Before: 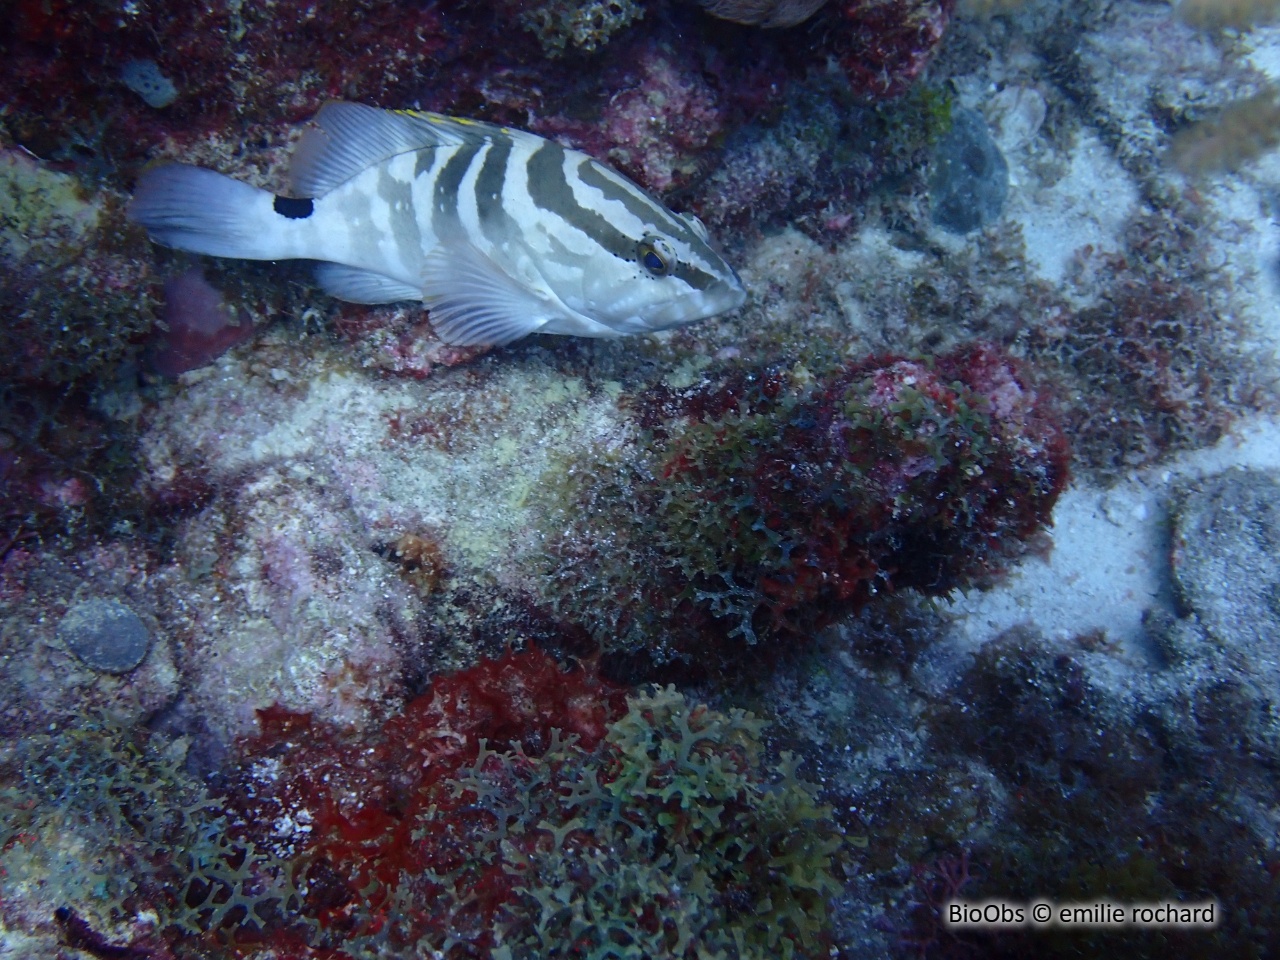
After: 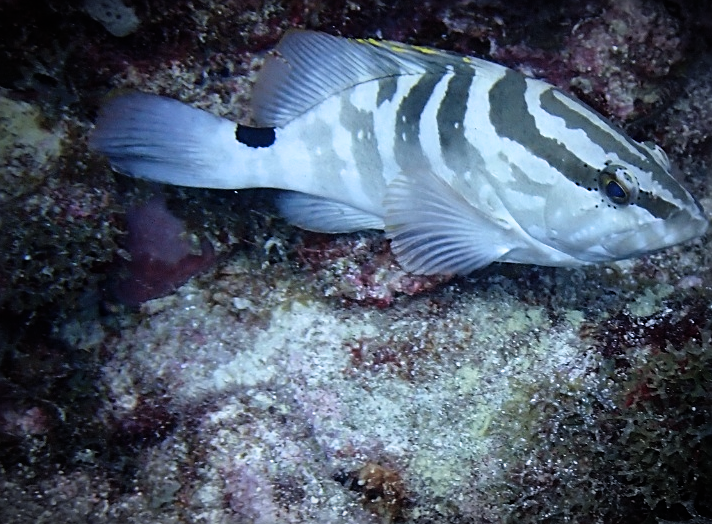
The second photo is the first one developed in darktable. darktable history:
crop and rotate: left 3.045%, top 7.454%, right 41.323%, bottom 37.882%
filmic rgb: black relative exposure -7.98 EV, white relative exposure 2.46 EV, threshold 2.94 EV, hardness 6.32, enable highlight reconstruction true
vignetting: automatic ratio true
sharpen: on, module defaults
